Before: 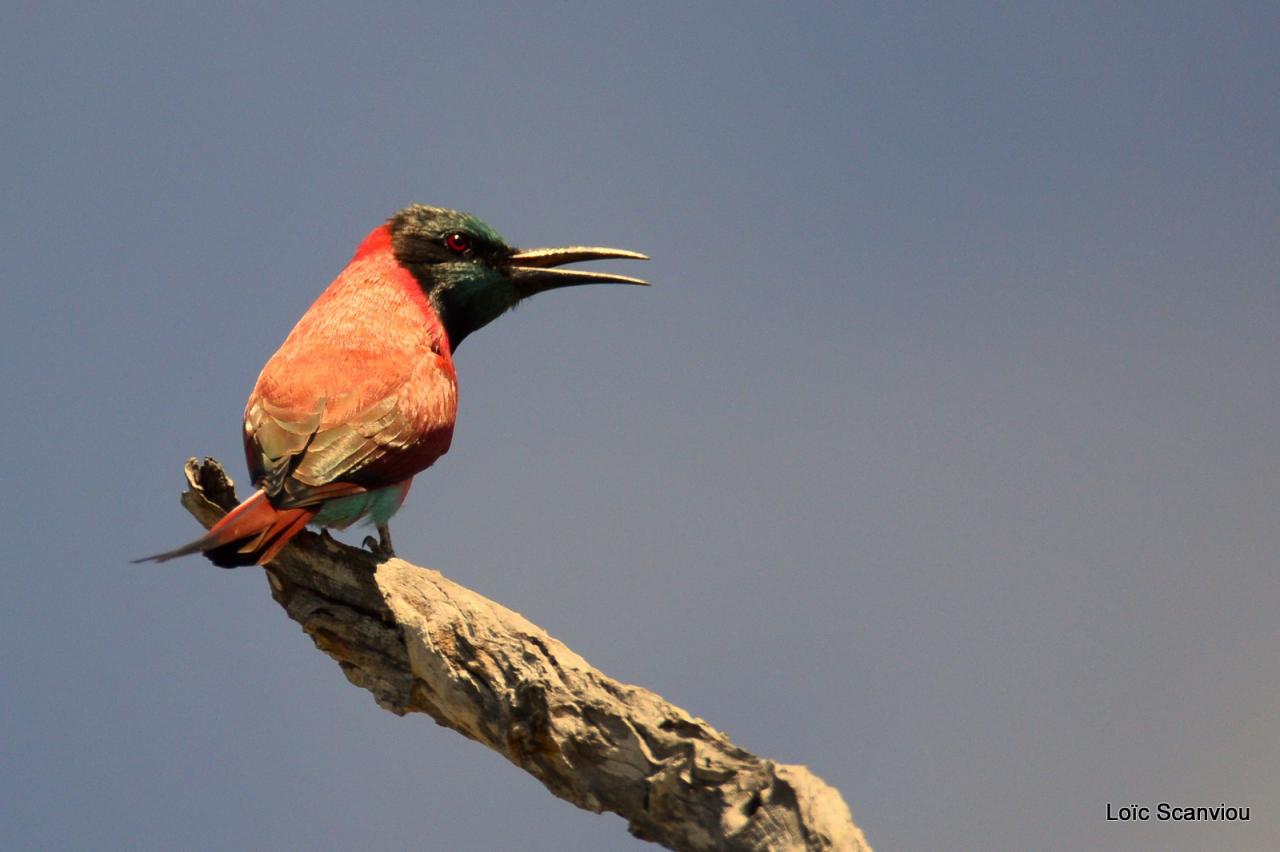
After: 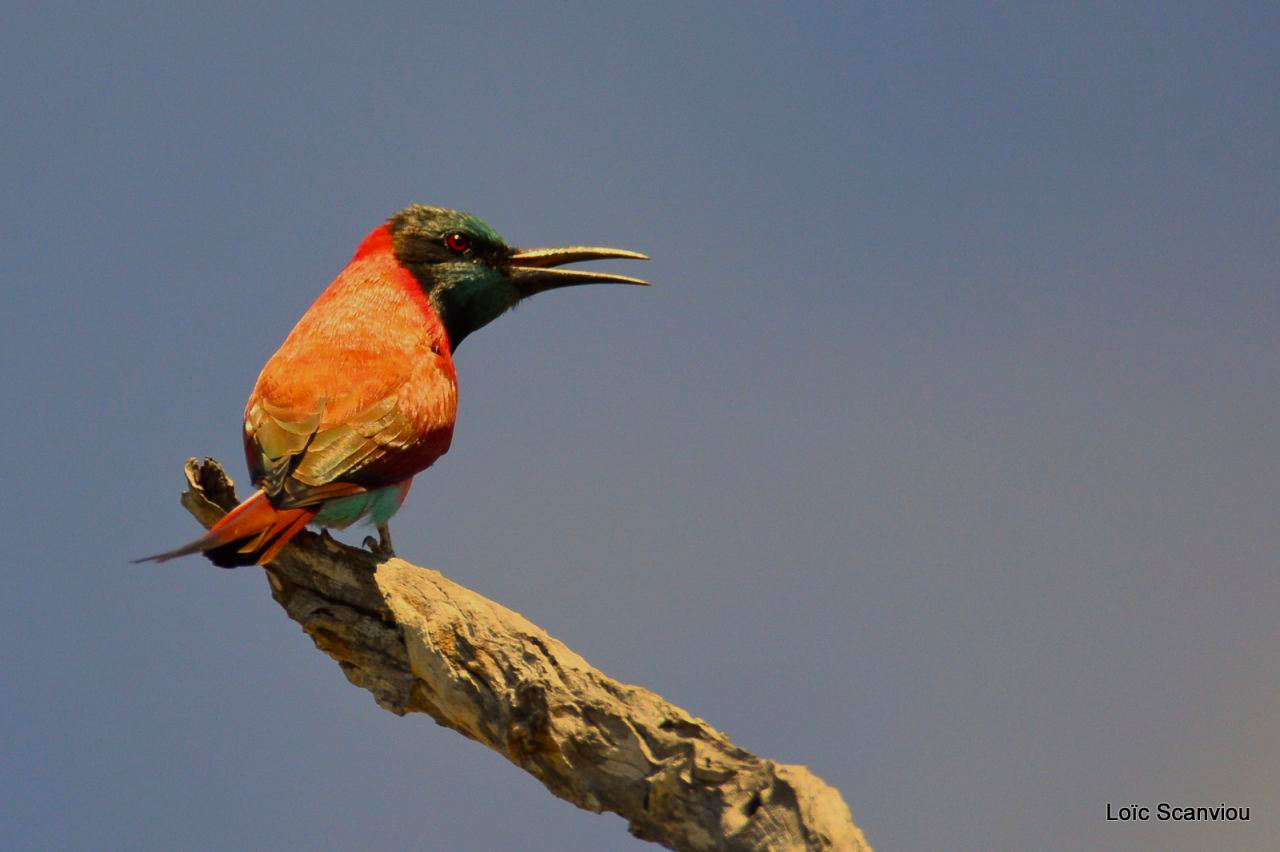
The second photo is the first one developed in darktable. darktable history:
tone equalizer: -8 EV 0.25 EV, -7 EV 0.417 EV, -6 EV 0.417 EV, -5 EV 0.25 EV, -3 EV -0.25 EV, -2 EV -0.417 EV, -1 EV -0.417 EV, +0 EV -0.25 EV, edges refinement/feathering 500, mask exposure compensation -1.57 EV, preserve details guided filter
color balance rgb: perceptual saturation grading › global saturation 20%, global vibrance 20%
